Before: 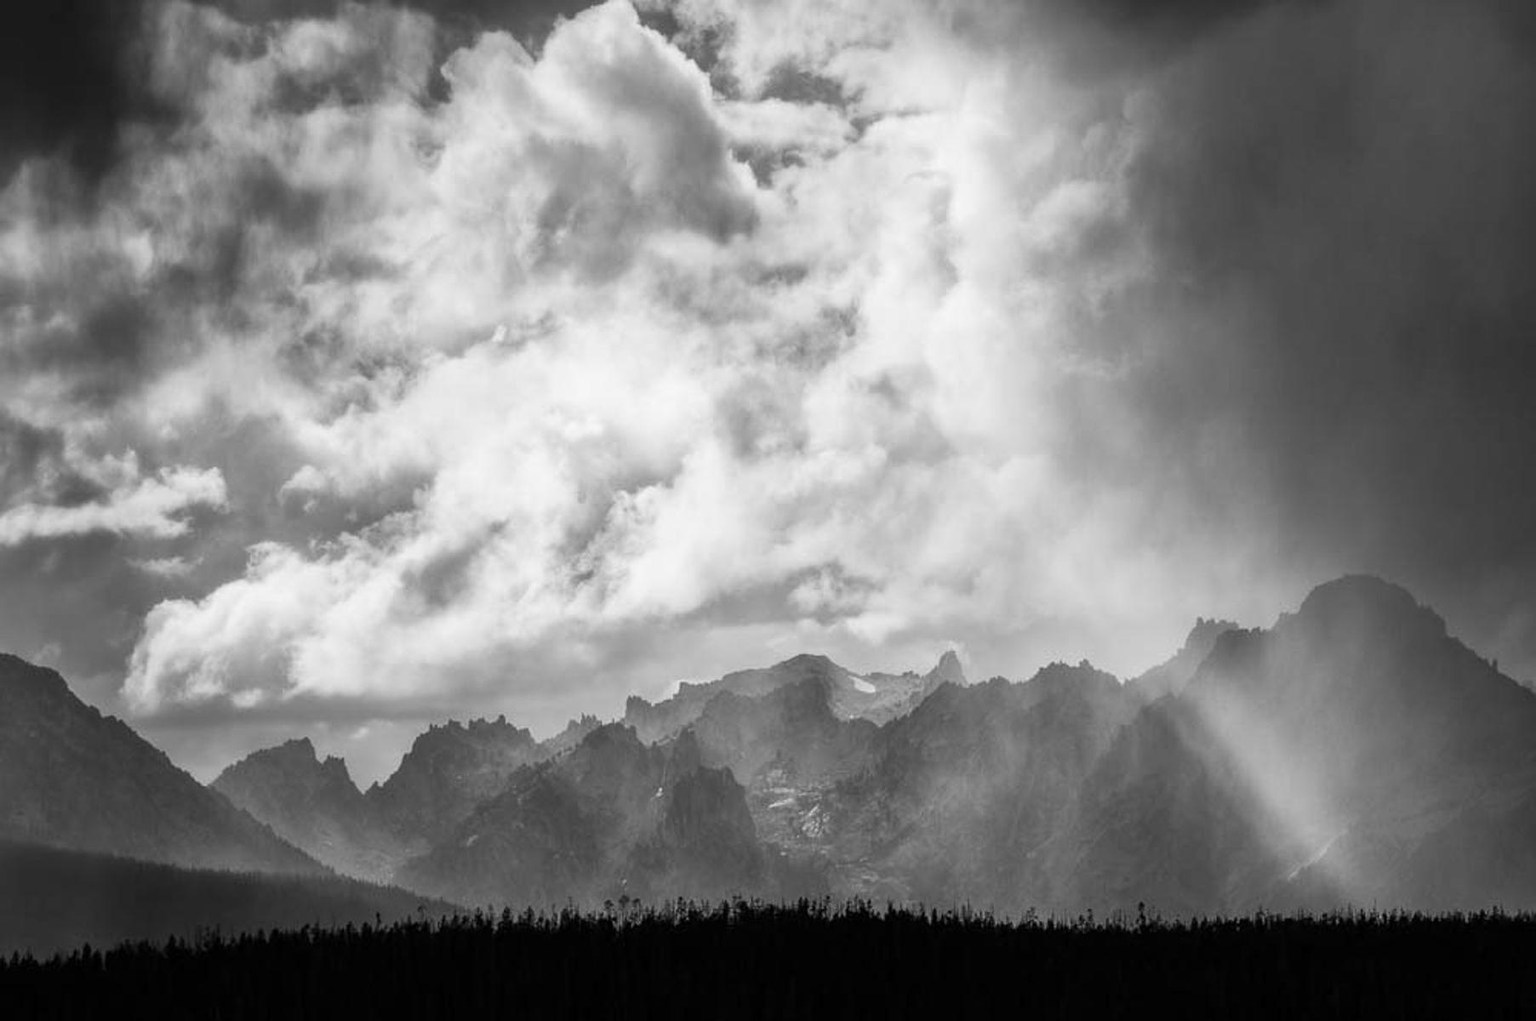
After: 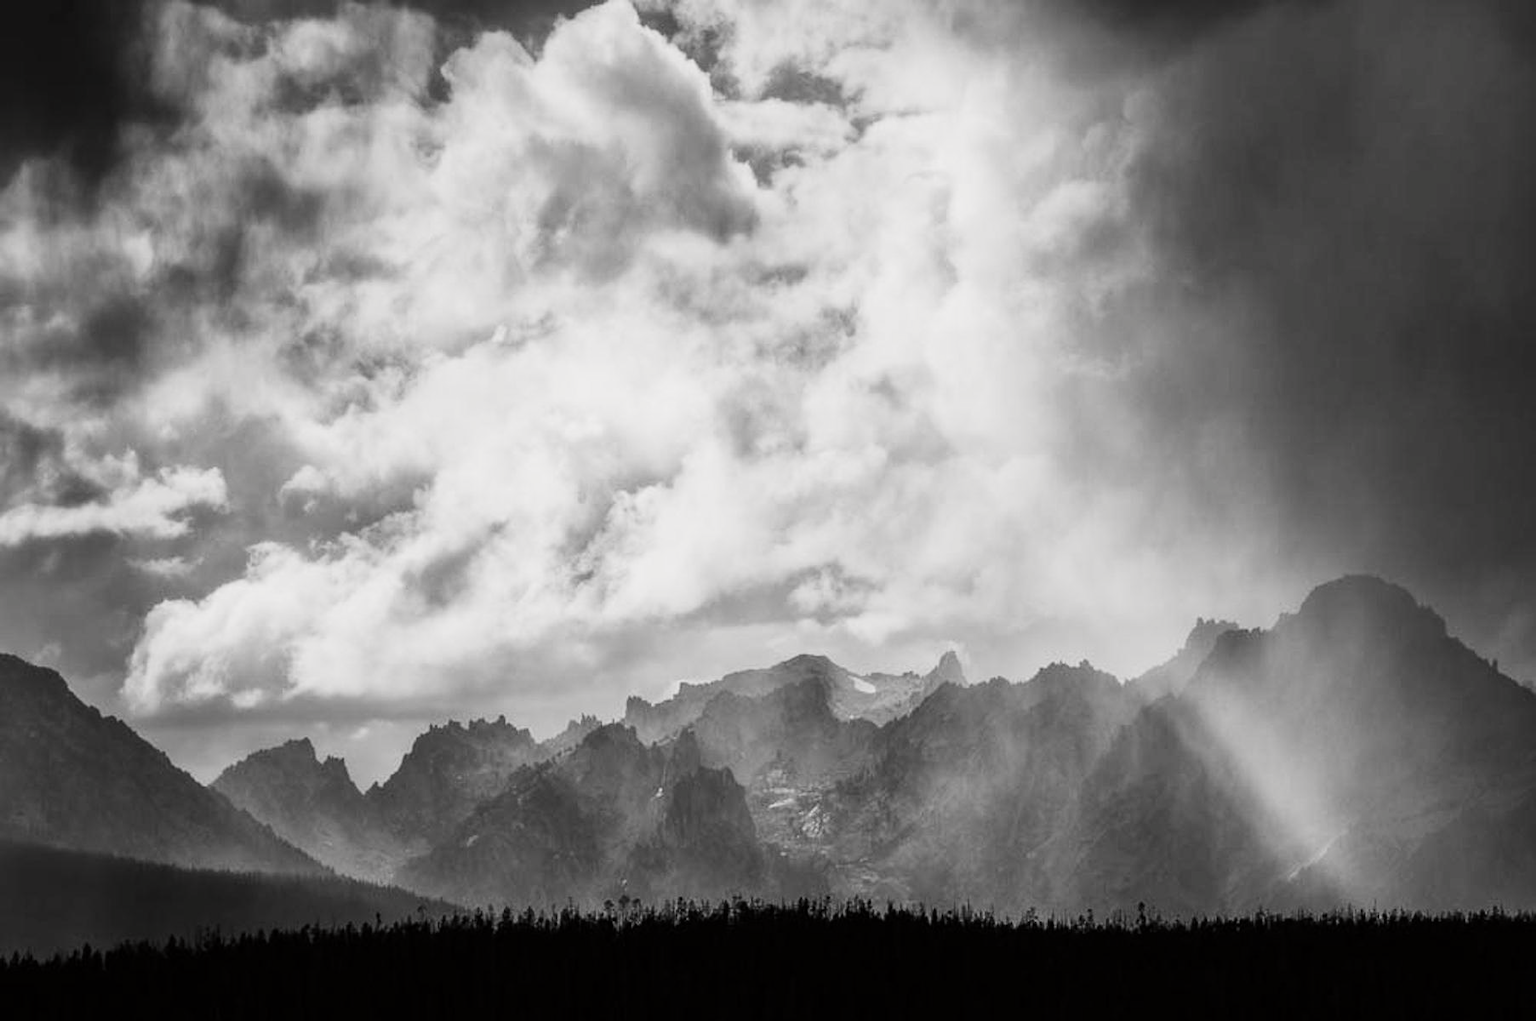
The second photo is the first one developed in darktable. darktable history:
tone curve: curves: ch0 [(0, 0) (0.087, 0.054) (0.281, 0.245) (0.506, 0.526) (0.8, 0.824) (0.994, 0.955)]; ch1 [(0, 0) (0.27, 0.195) (0.406, 0.435) (0.452, 0.474) (0.495, 0.5) (0.514, 0.508) (0.537, 0.556) (0.654, 0.689) (1, 1)]; ch2 [(0, 0) (0.269, 0.299) (0.459, 0.441) (0.498, 0.499) (0.523, 0.52) (0.551, 0.549) (0.633, 0.625) (0.659, 0.681) (0.718, 0.764) (1, 1)], color space Lab, independent channels, preserve colors none
